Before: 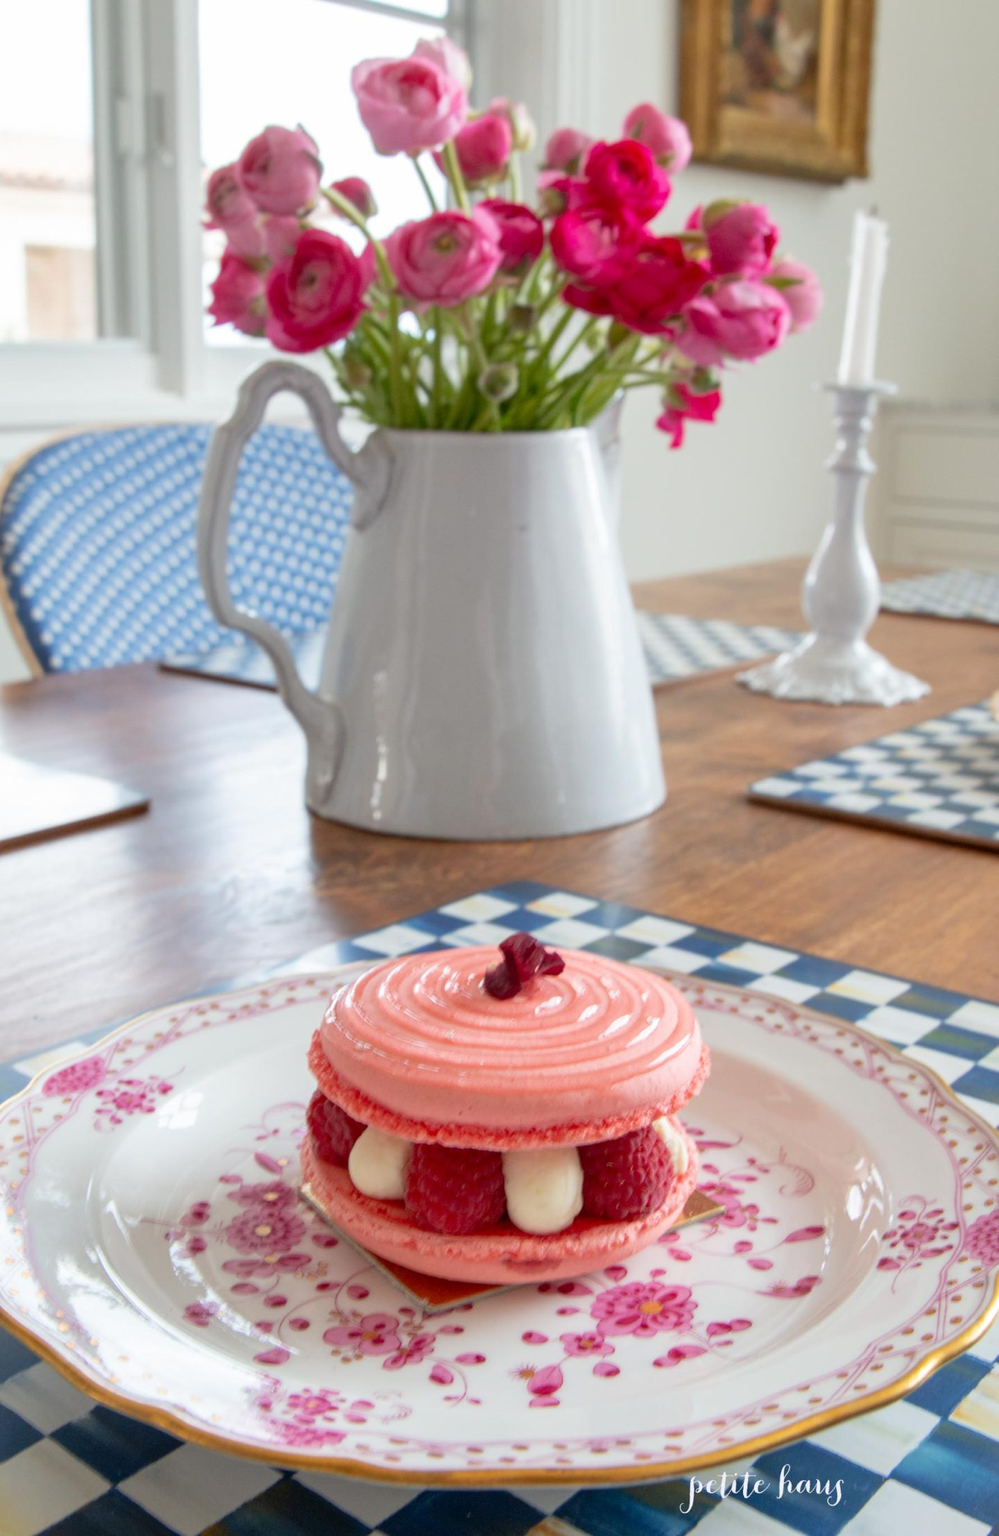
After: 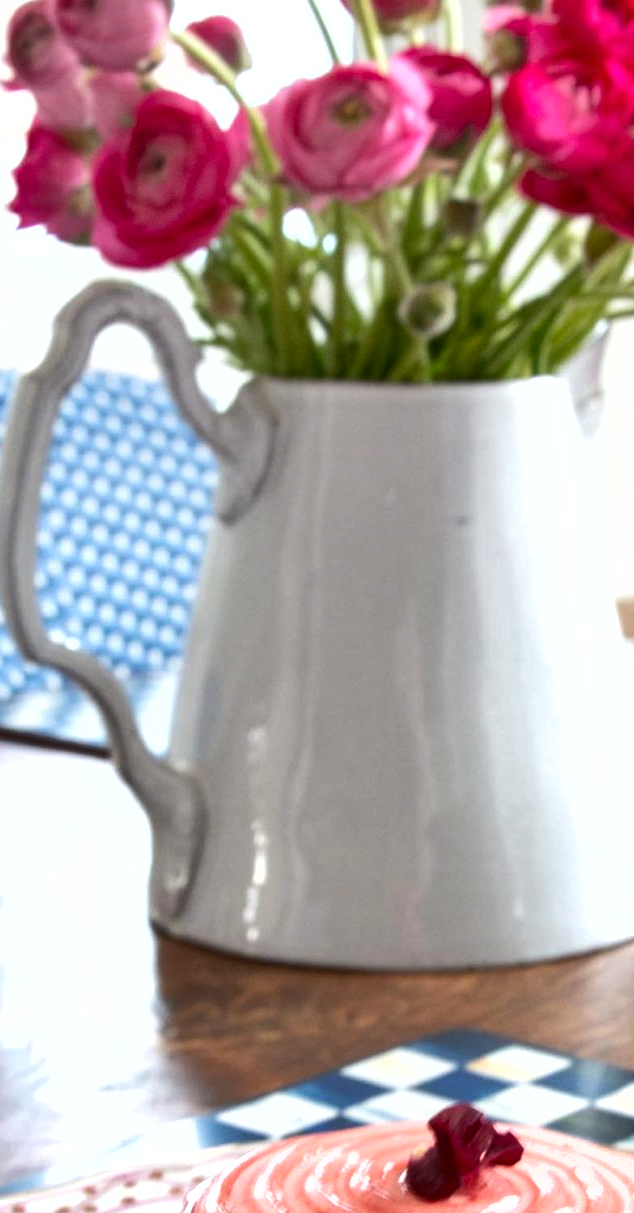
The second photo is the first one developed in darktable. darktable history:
crop: left 20.248%, top 10.86%, right 35.675%, bottom 34.321%
tone equalizer: -8 EV -0.75 EV, -7 EV -0.7 EV, -6 EV -0.6 EV, -5 EV -0.4 EV, -3 EV 0.4 EV, -2 EV 0.6 EV, -1 EV 0.7 EV, +0 EV 0.75 EV, edges refinement/feathering 500, mask exposure compensation -1.57 EV, preserve details no
shadows and highlights: low approximation 0.01, soften with gaussian
